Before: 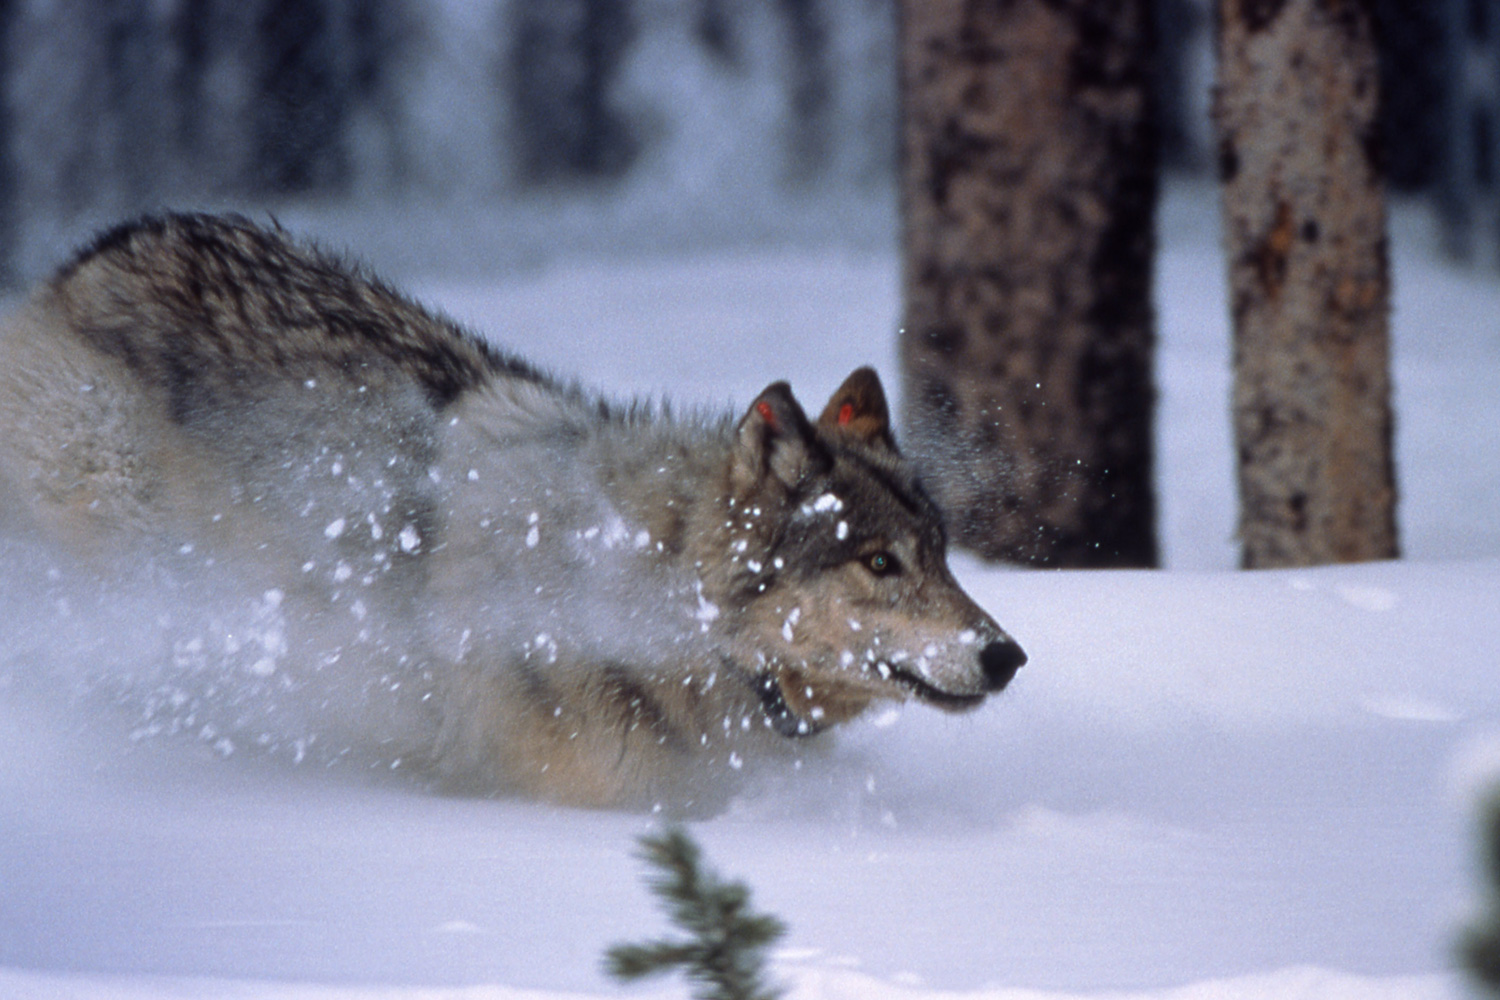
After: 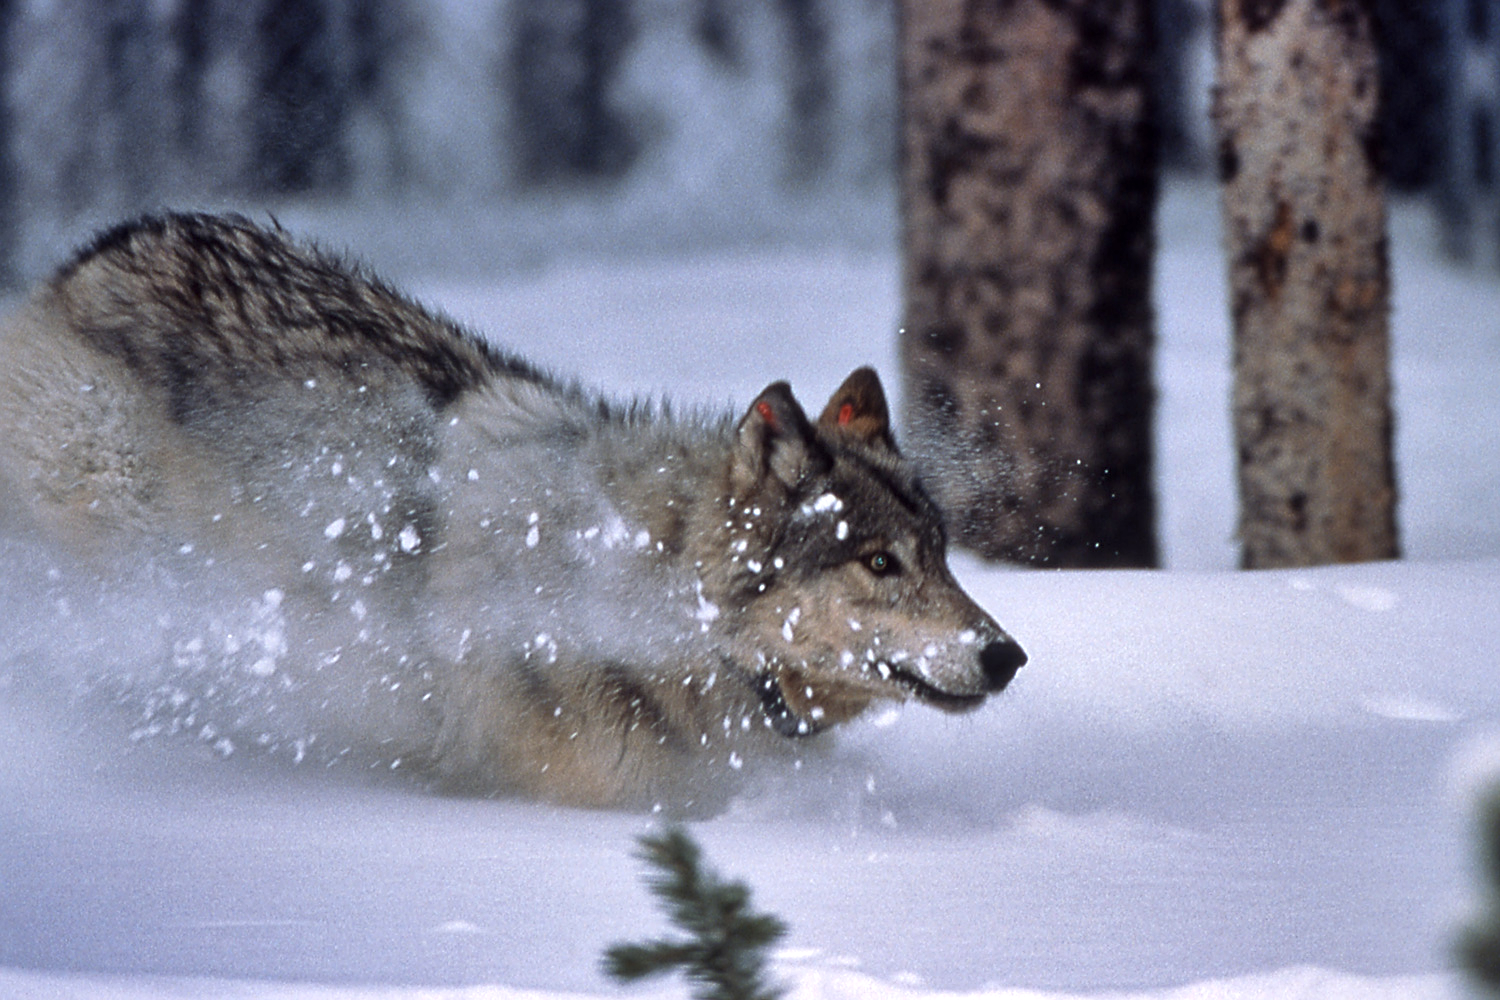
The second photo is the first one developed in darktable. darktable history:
local contrast: mode bilateral grid, contrast 21, coarseness 51, detail 120%, midtone range 0.2
sharpen: on, module defaults
contrast brightness saturation: saturation -0.087
exposure: exposure 0.179 EV, compensate highlight preservation false
shadows and highlights: low approximation 0.01, soften with gaussian
